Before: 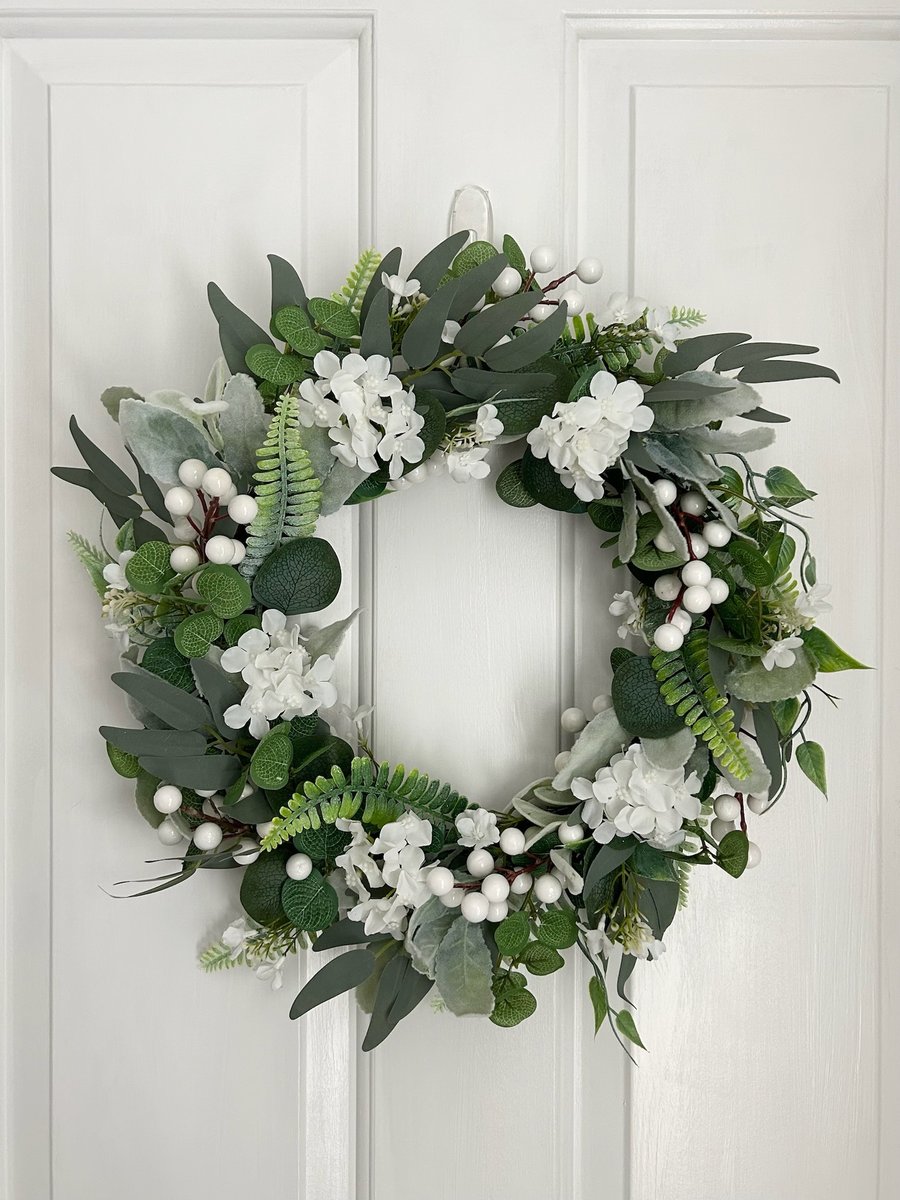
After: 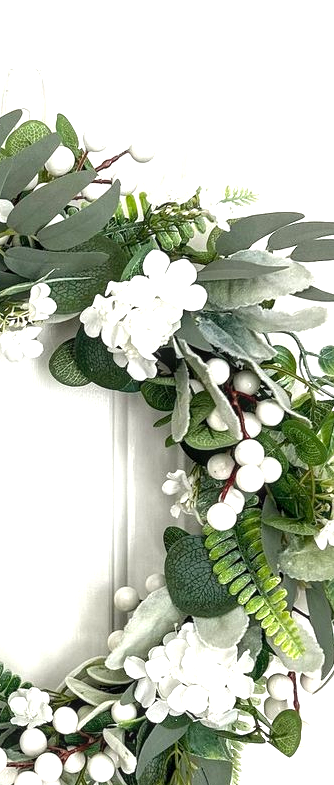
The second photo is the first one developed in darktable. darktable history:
exposure: black level correction 0.001, exposure 1.118 EV, compensate highlight preservation false
local contrast: on, module defaults
crop and rotate: left 49.711%, top 10.129%, right 13.15%, bottom 24.388%
